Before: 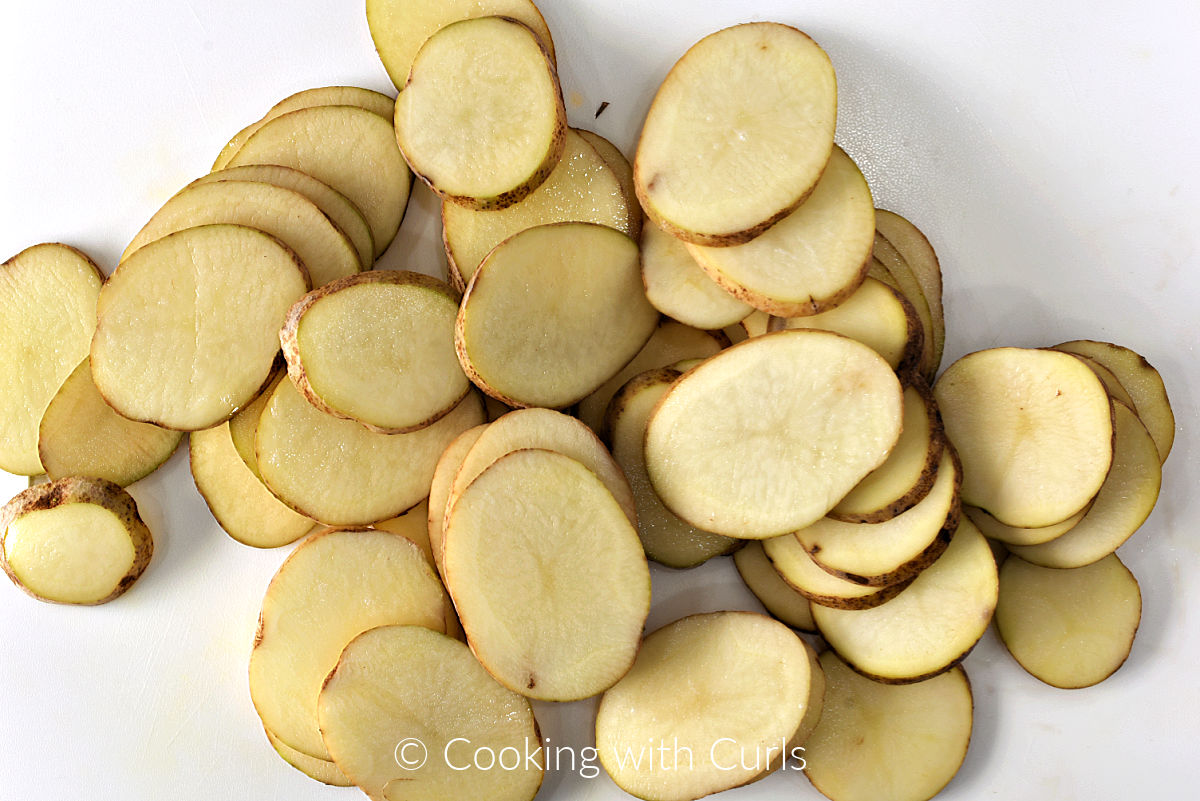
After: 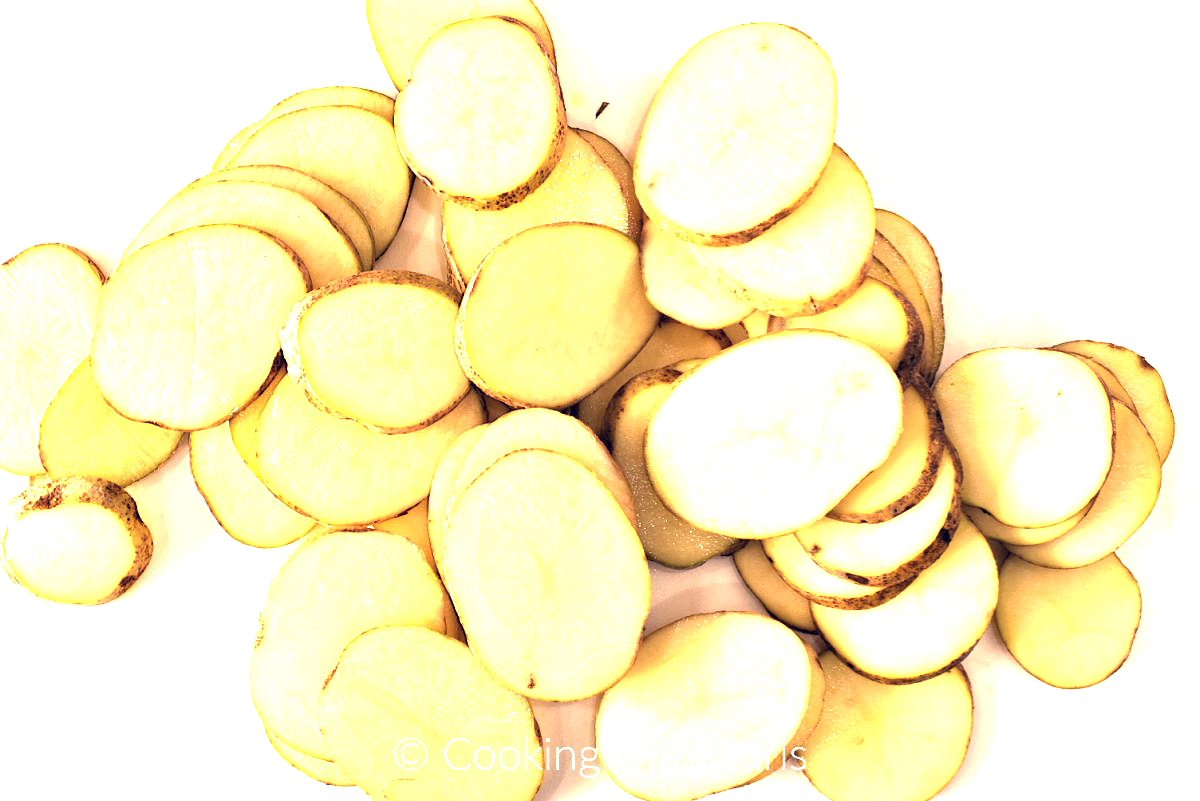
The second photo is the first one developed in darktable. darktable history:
exposure: exposure 1.995 EV, compensate highlight preservation false
color correction: highlights a* 20.16, highlights b* 28.23, shadows a* 3.39, shadows b* -16.88, saturation 0.746
